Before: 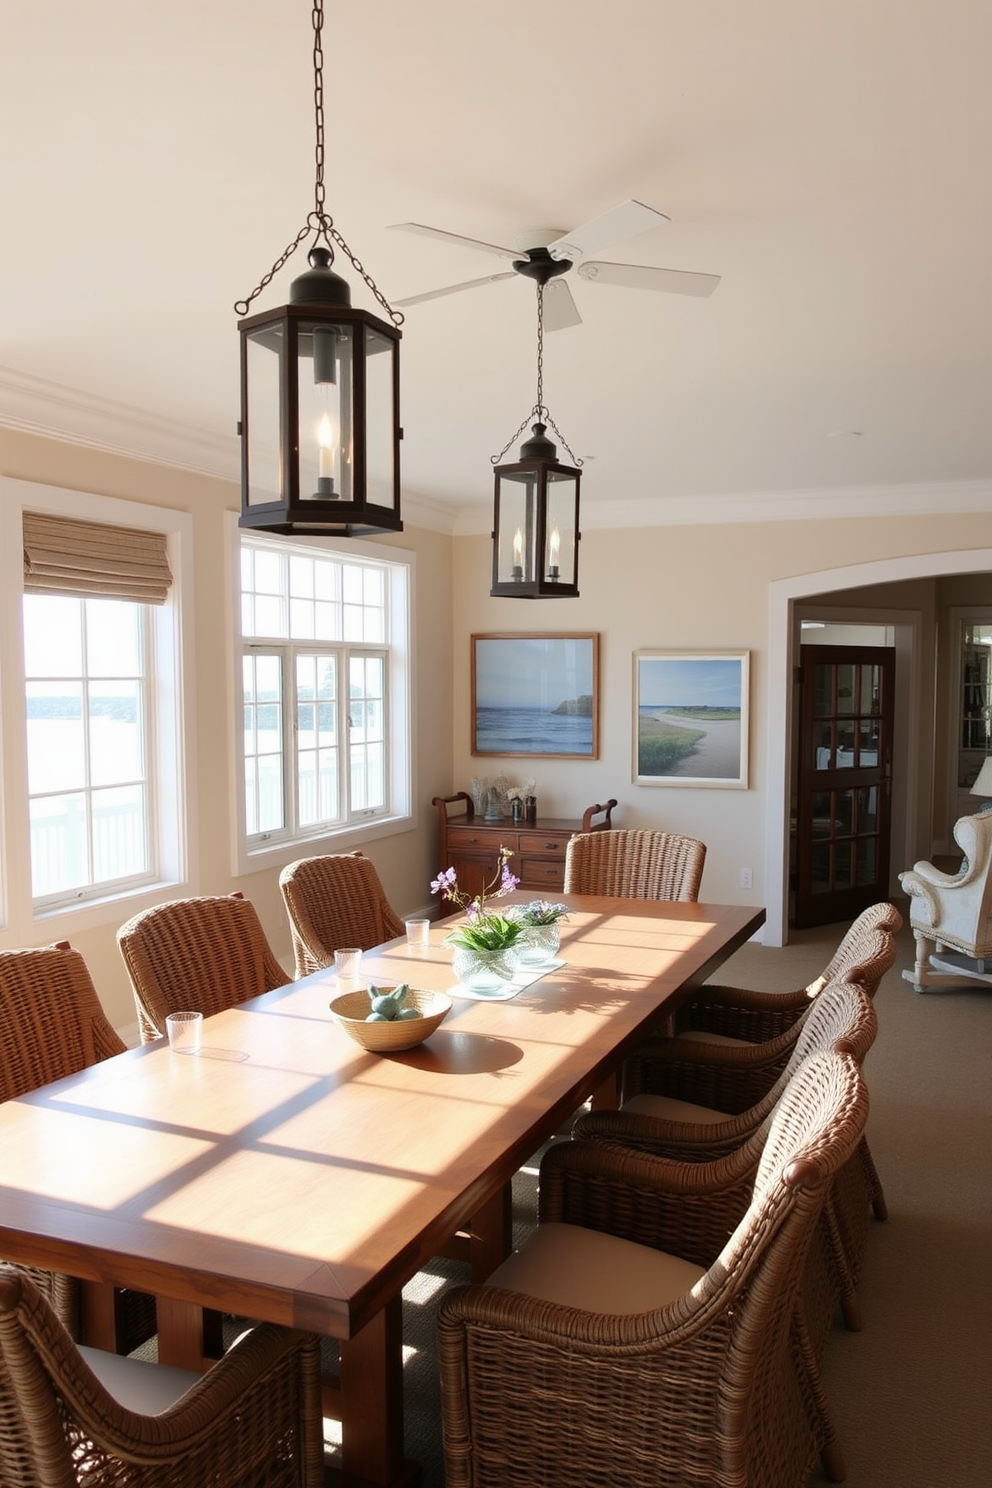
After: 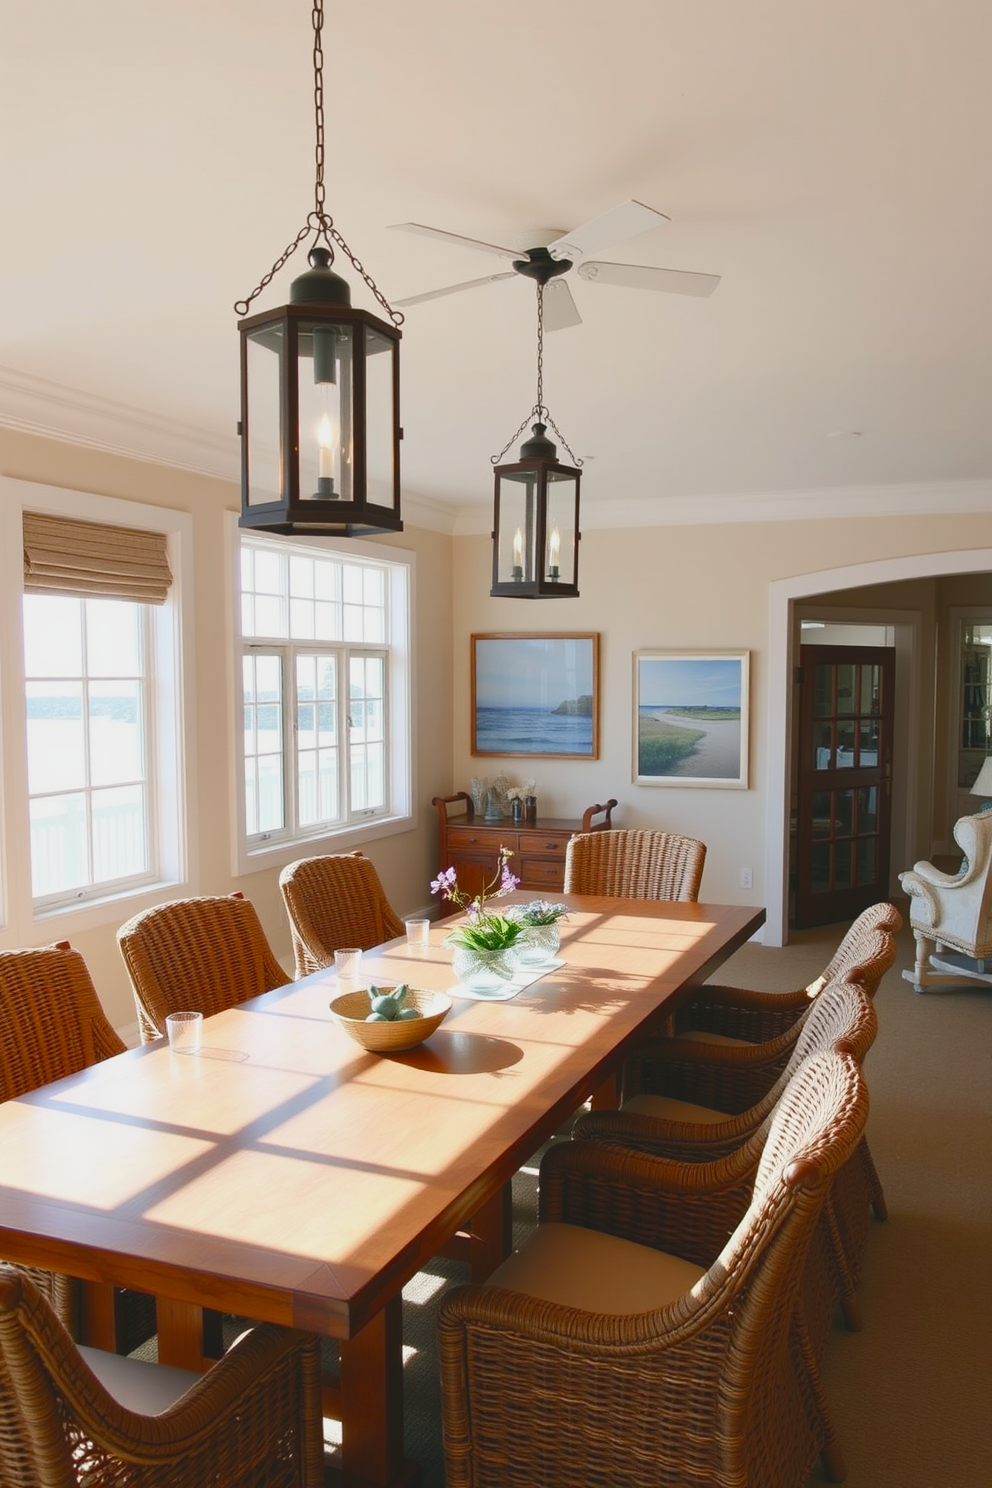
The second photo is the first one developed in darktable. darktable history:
color balance rgb: shadows lift › chroma 2%, shadows lift › hue 217.4°, global offset › luminance 0.489%, global offset › hue 59.89°, perceptual saturation grading › global saturation 20%, perceptual saturation grading › highlights -25.891%, perceptual saturation grading › shadows 49.251%, perceptual brilliance grading › global brilliance 15.126%, perceptual brilliance grading › shadows -34.991%, contrast -29.685%
